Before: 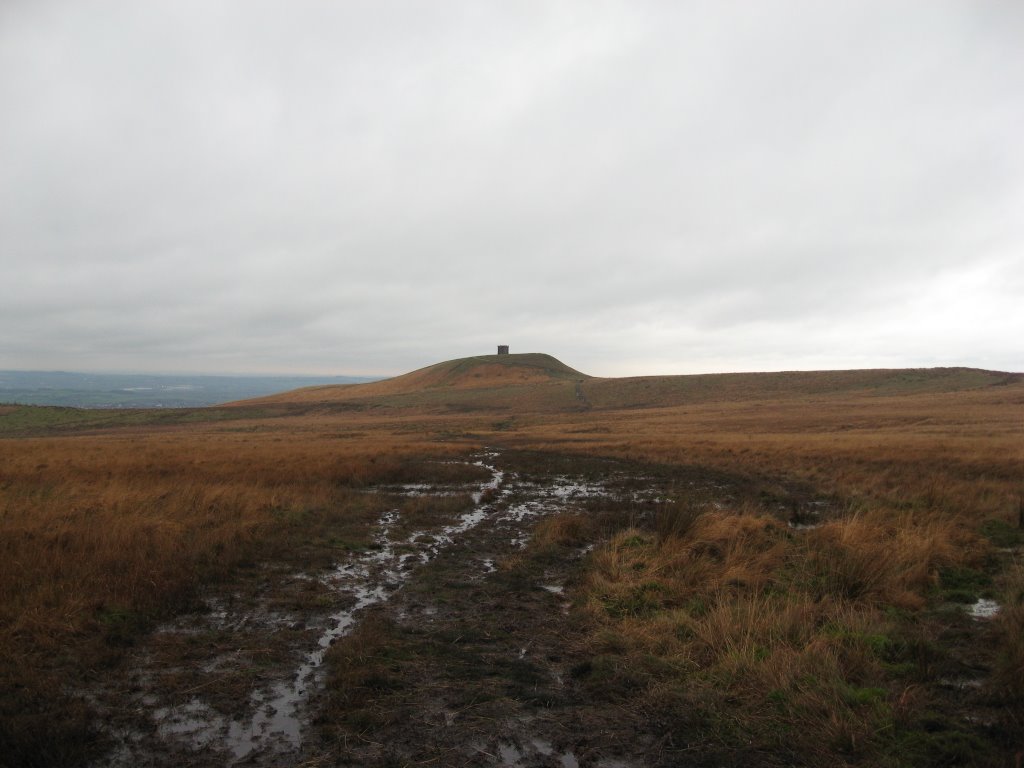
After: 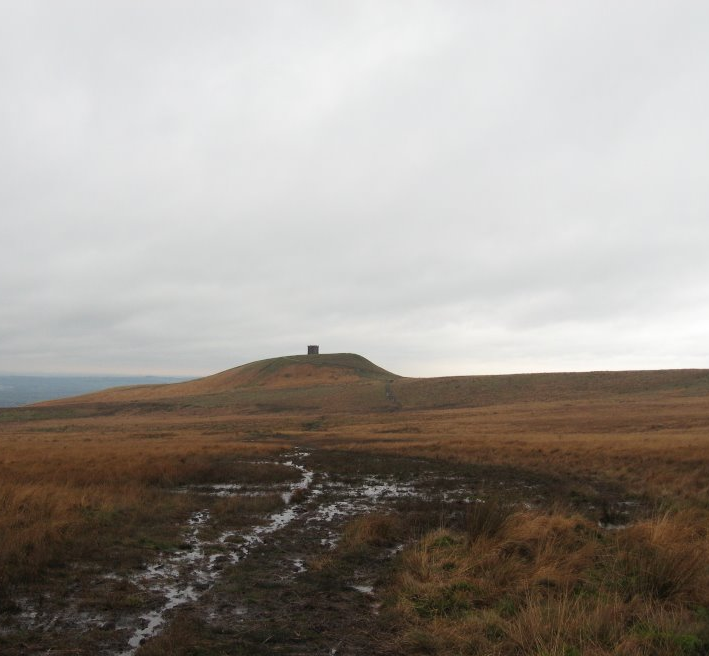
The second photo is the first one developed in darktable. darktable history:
crop: left 18.625%, right 12.116%, bottom 14.469%
